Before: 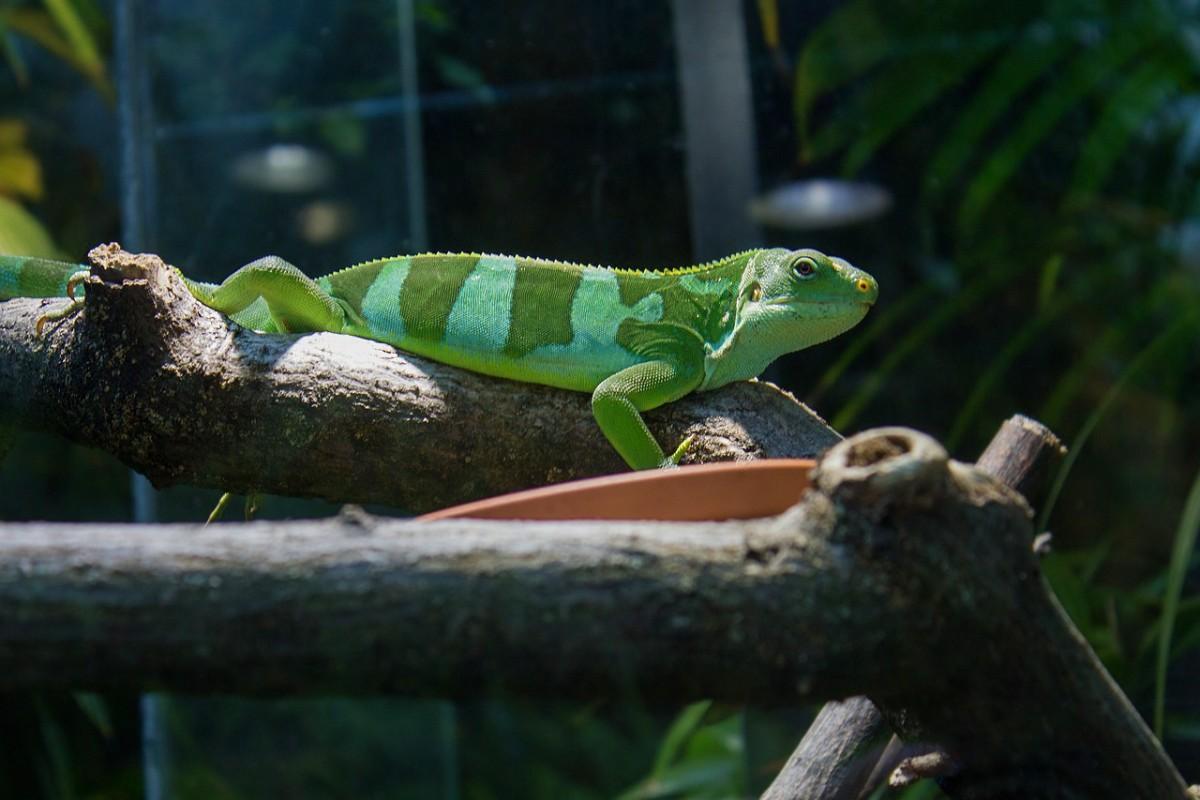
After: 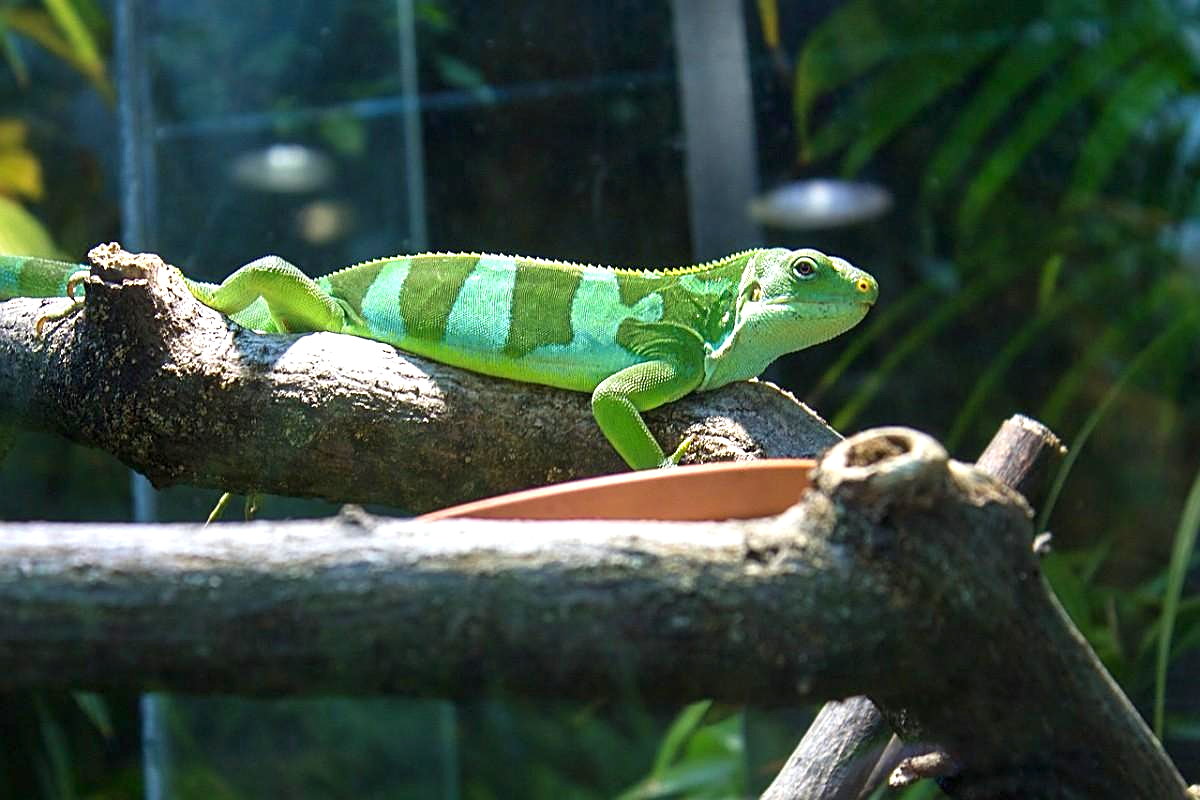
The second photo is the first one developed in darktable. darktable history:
exposure: exposure 1.138 EV, compensate highlight preservation false
sharpen: on, module defaults
